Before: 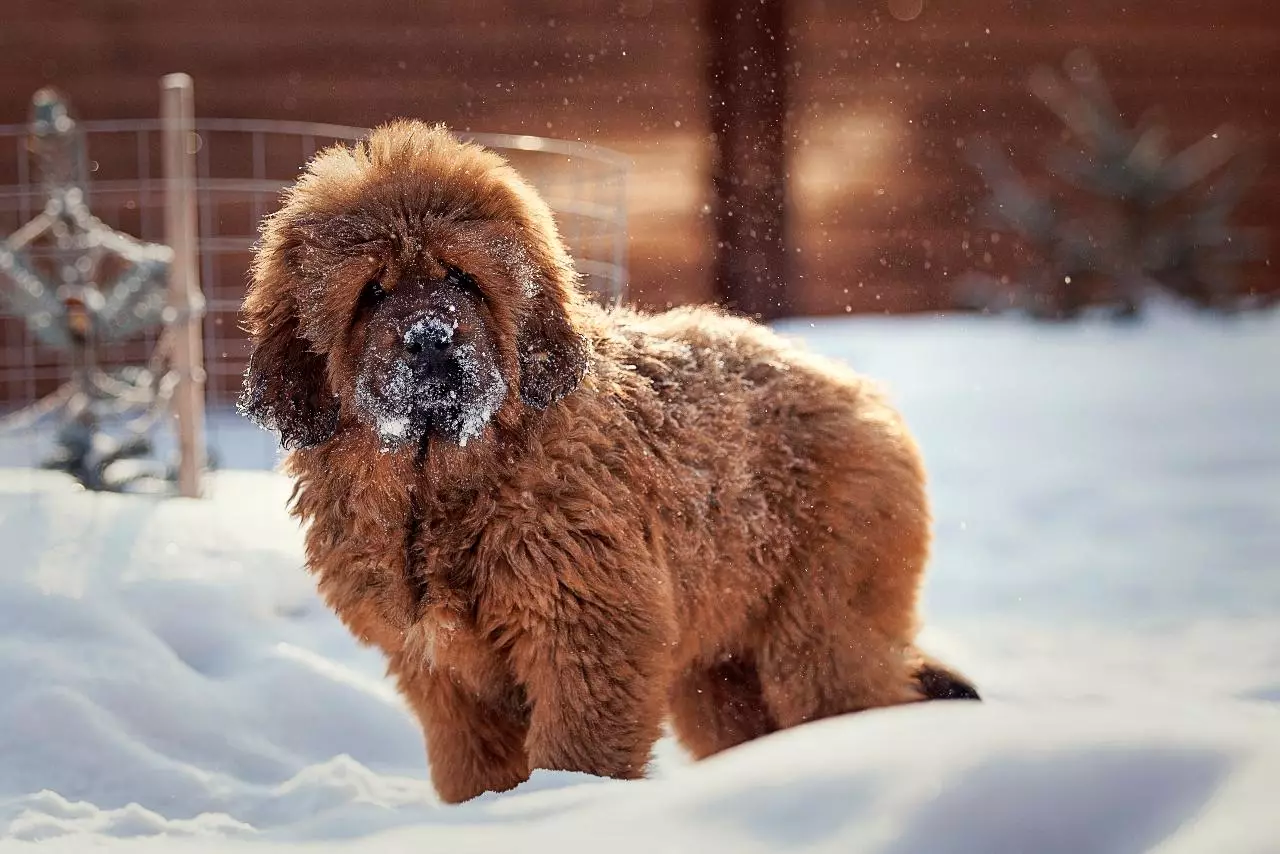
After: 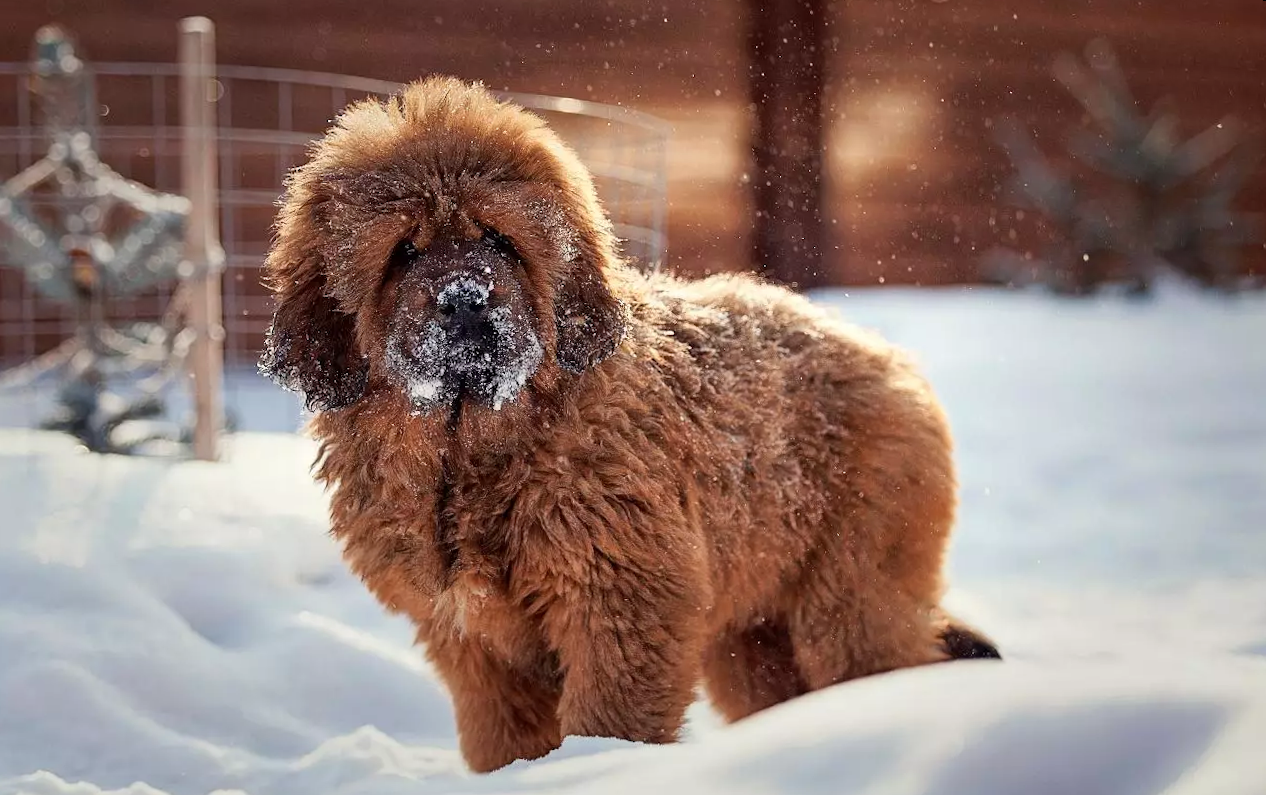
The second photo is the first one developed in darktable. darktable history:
rotate and perspective: rotation 0.679°, lens shift (horizontal) 0.136, crop left 0.009, crop right 0.991, crop top 0.078, crop bottom 0.95
